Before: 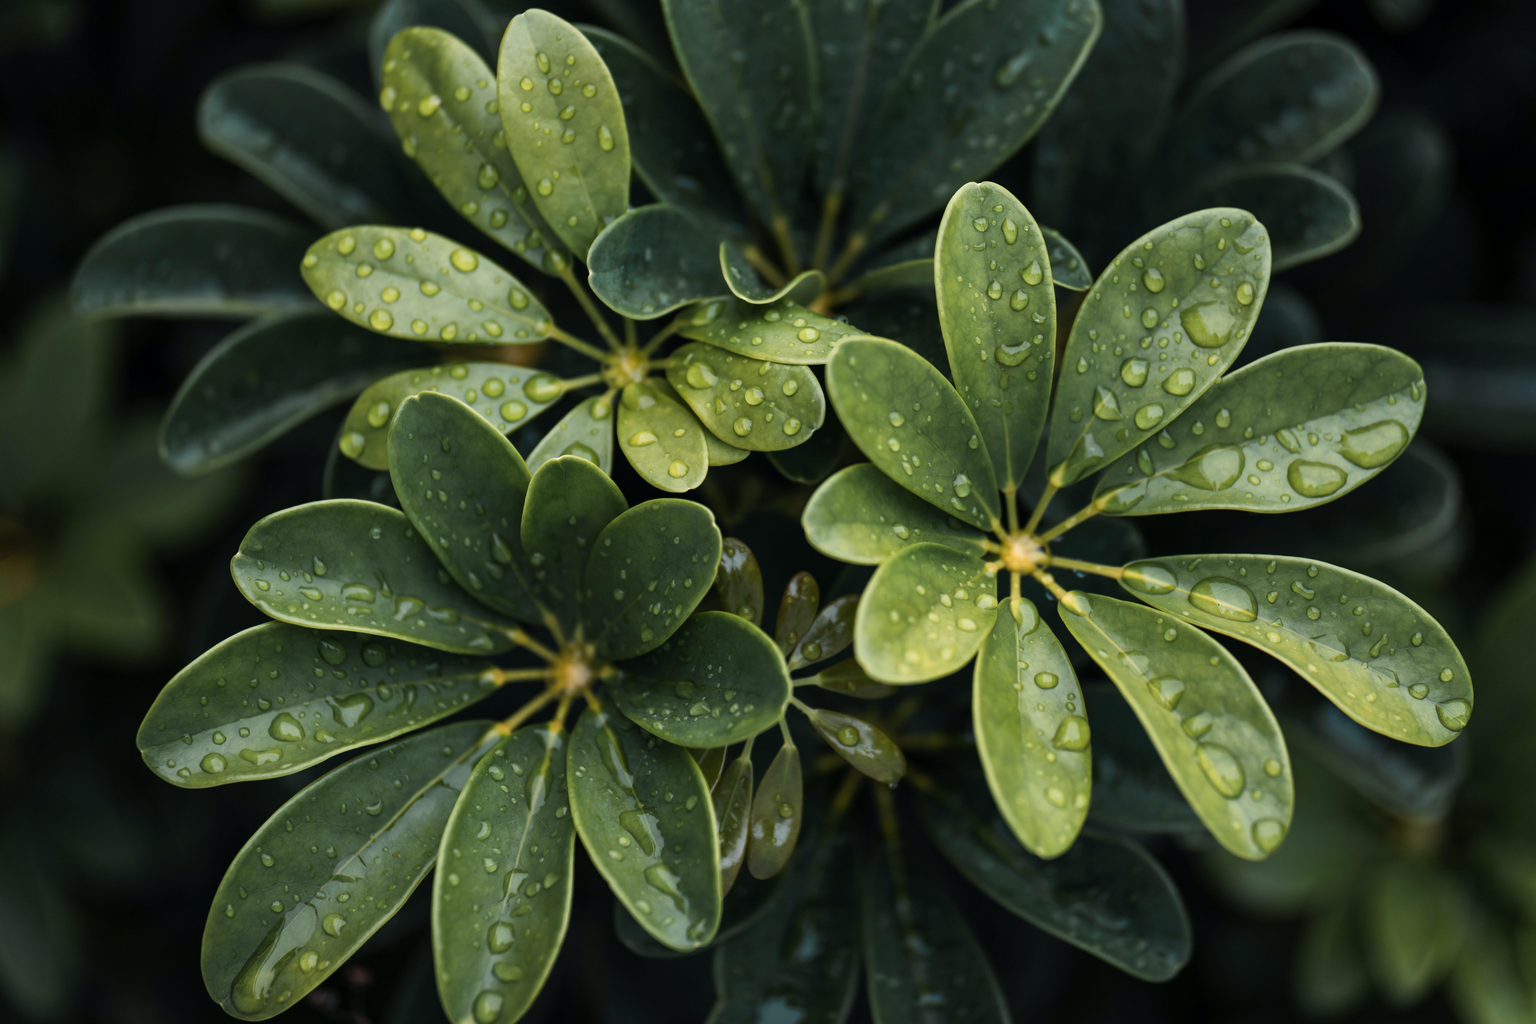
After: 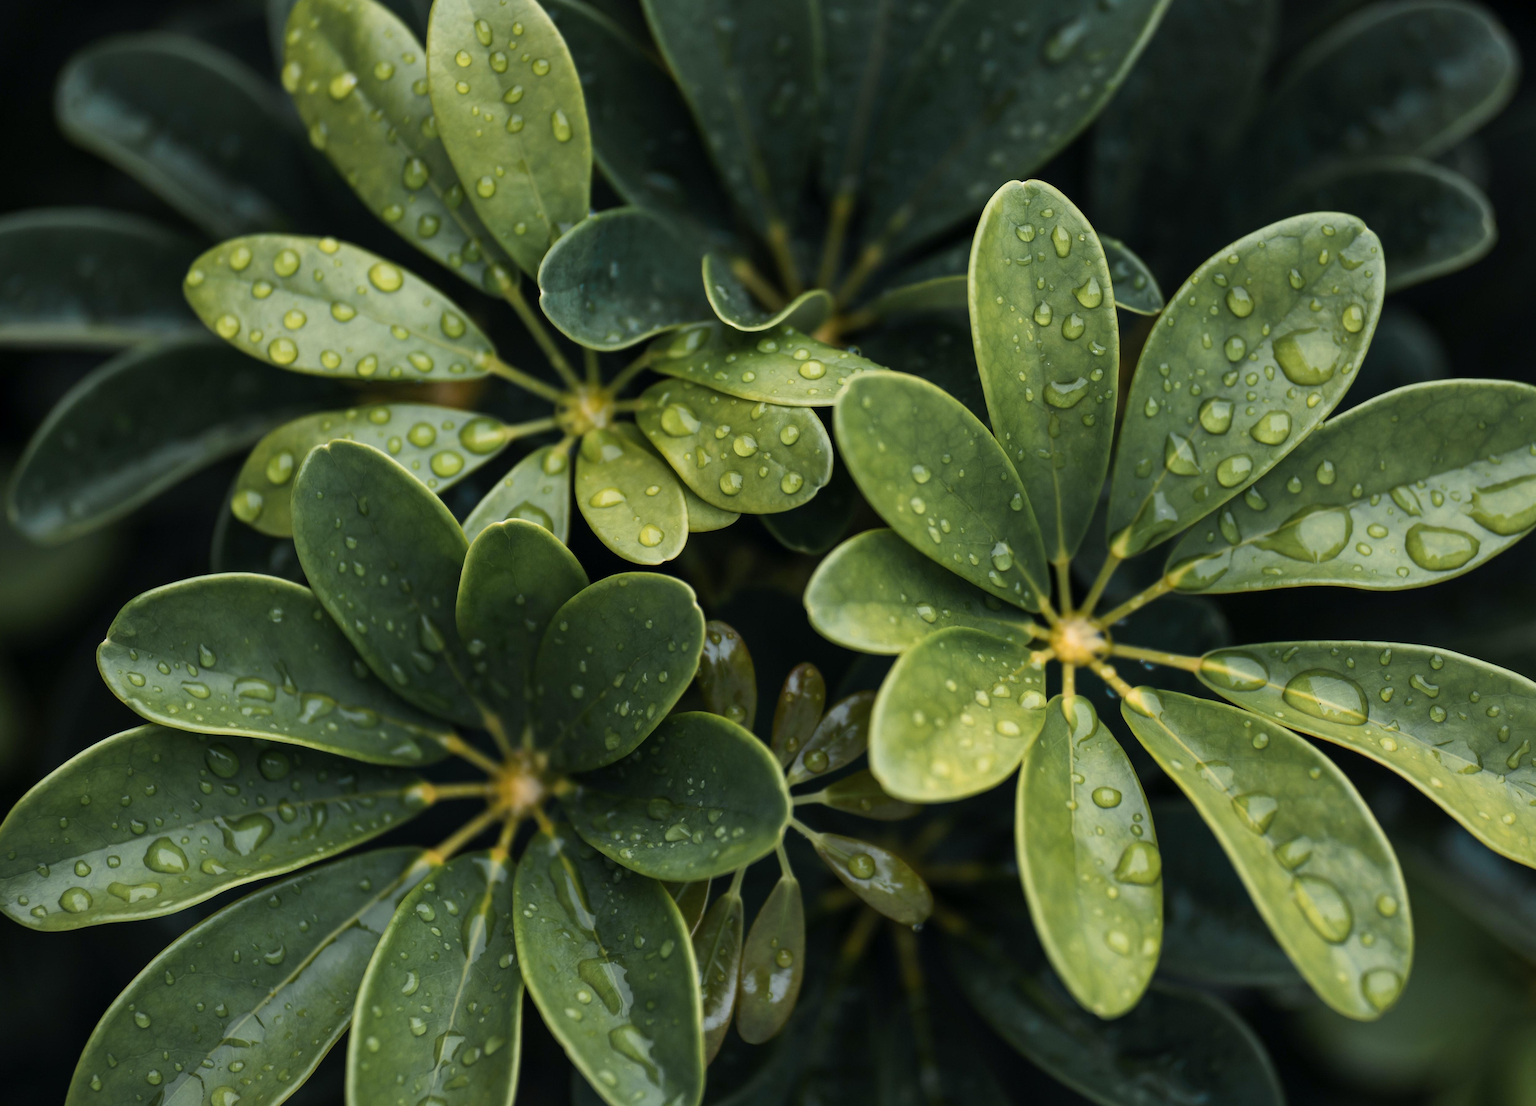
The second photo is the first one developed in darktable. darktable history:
crop: left 9.964%, top 3.593%, right 9.282%, bottom 9.158%
